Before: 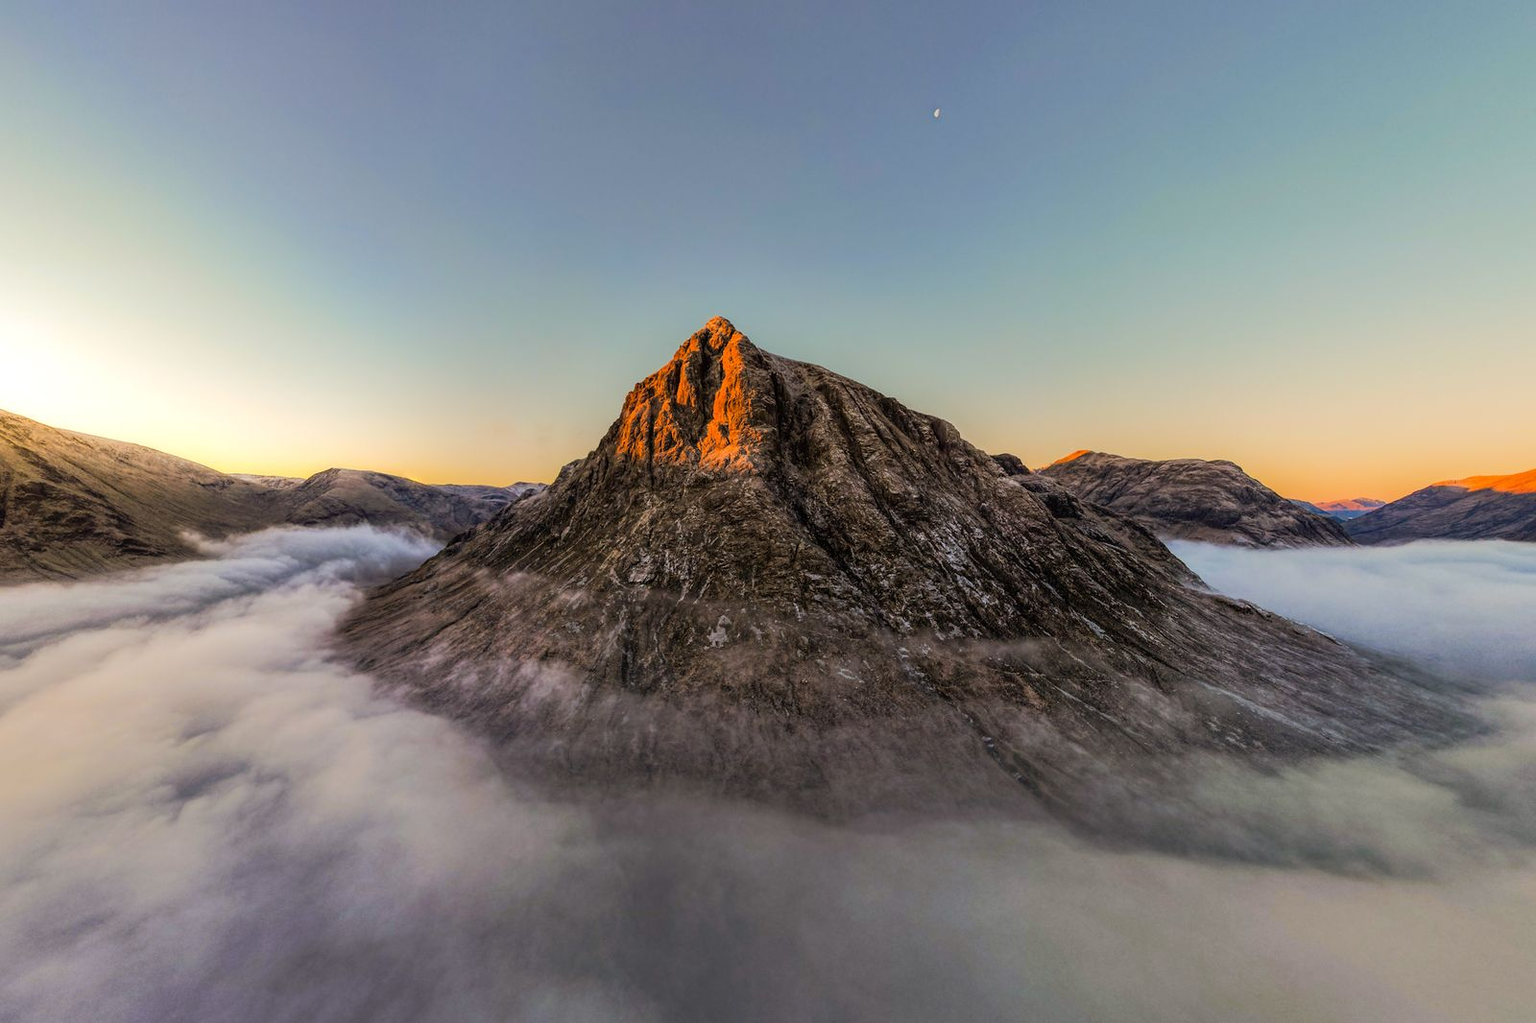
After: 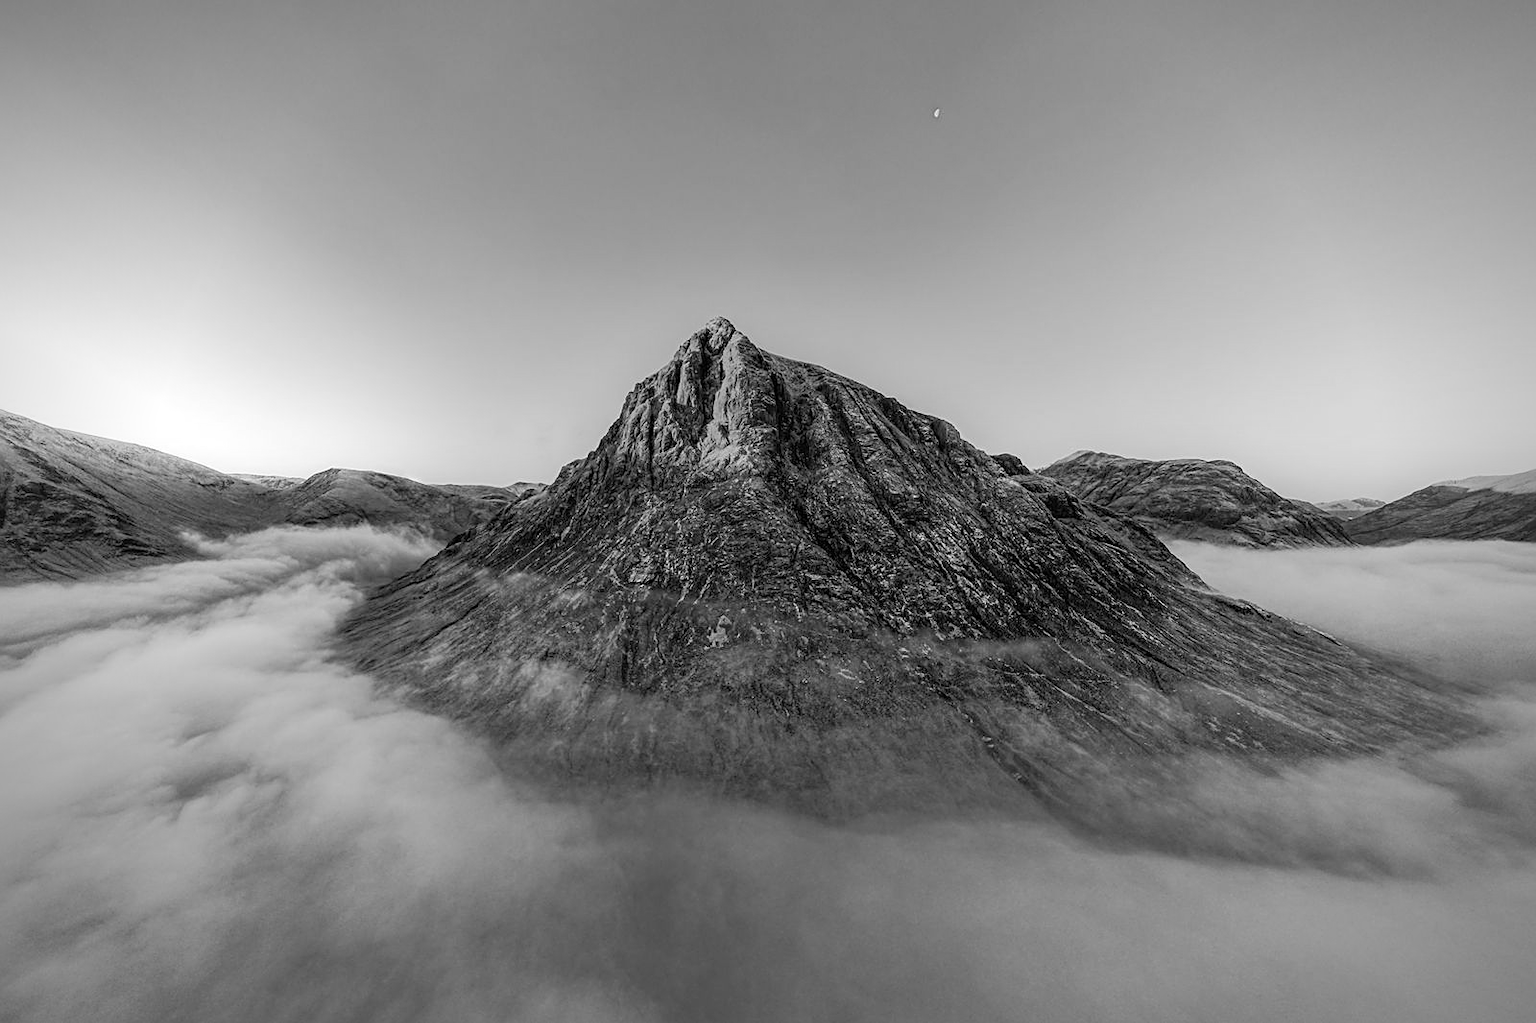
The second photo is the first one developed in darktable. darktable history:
exposure: exposure 0.236 EV, compensate highlight preservation false
sharpen: on, module defaults
monochrome: a -74.22, b 78.2
vignetting: on, module defaults
contrast brightness saturation: contrast 0.05, brightness 0.06, saturation 0.01
